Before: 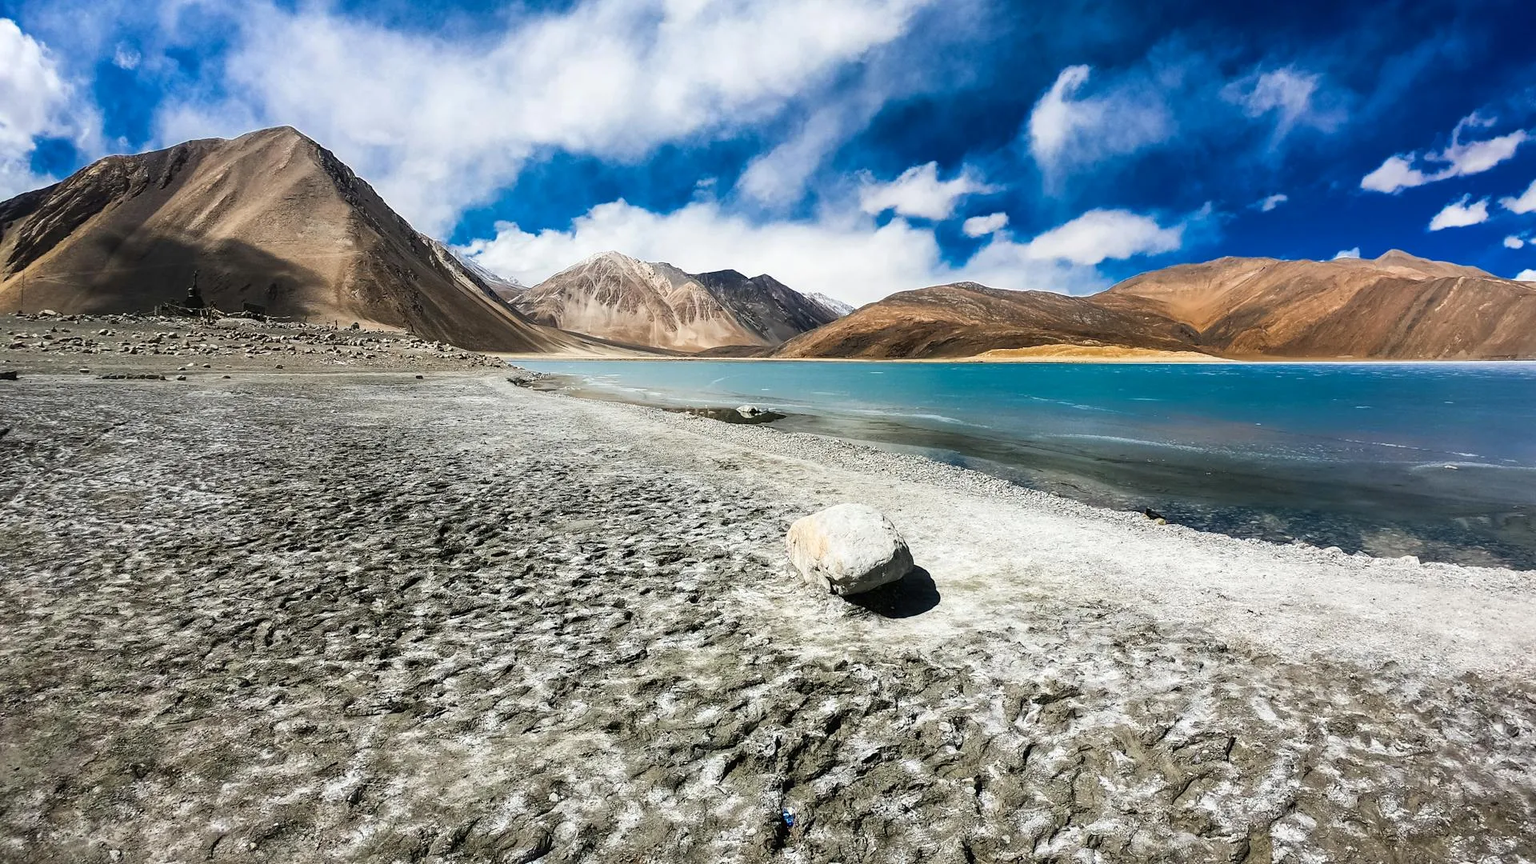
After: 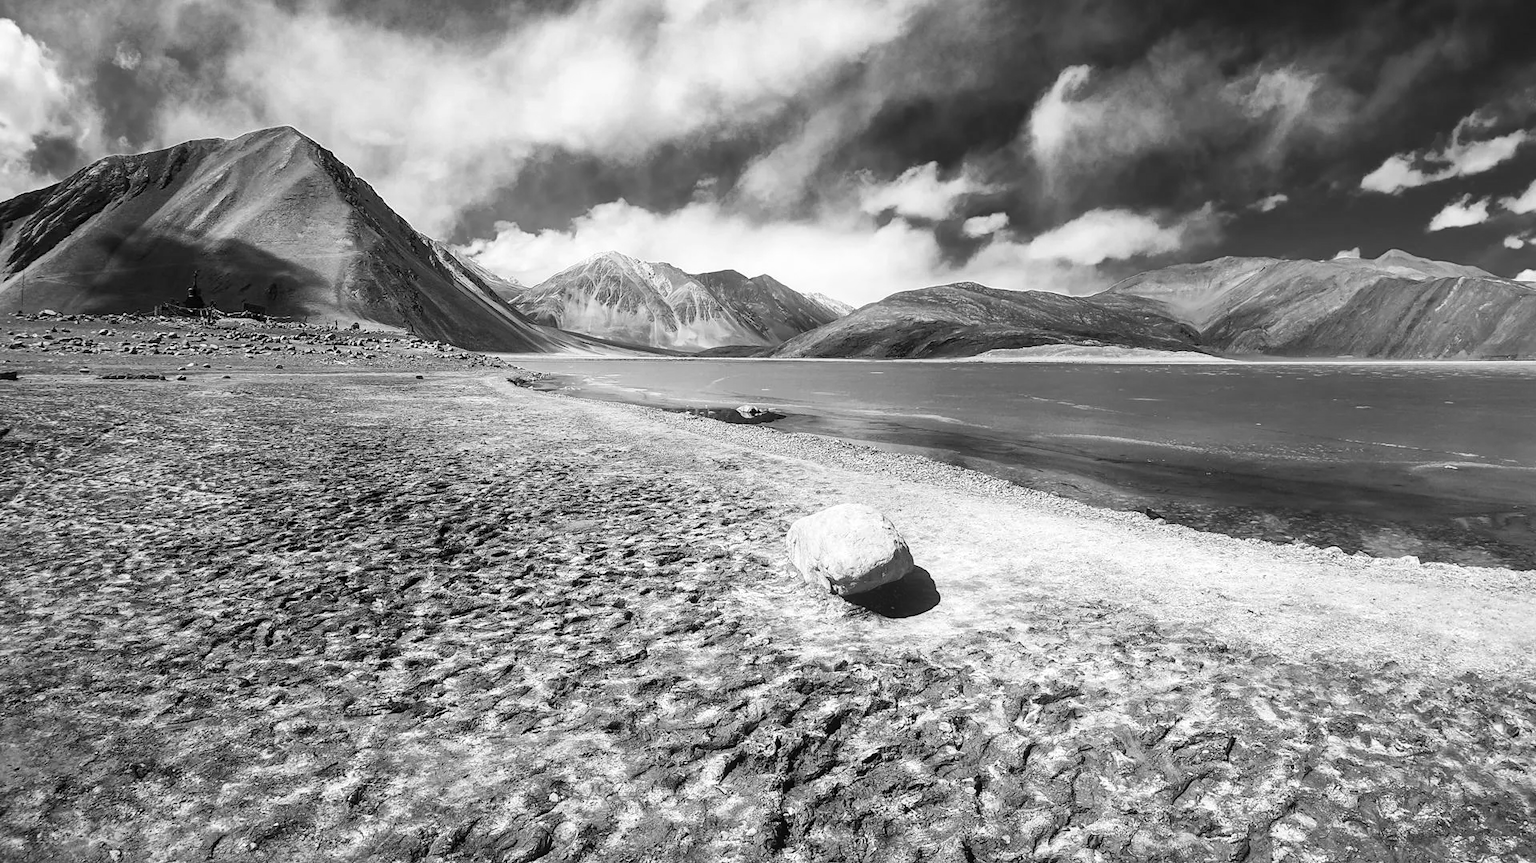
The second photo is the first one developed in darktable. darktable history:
crop: bottom 0.071%
local contrast: mode bilateral grid, contrast 20, coarseness 50, detail 120%, midtone range 0.2
bloom: size 9%, threshold 100%, strength 7%
monochrome: on, module defaults
